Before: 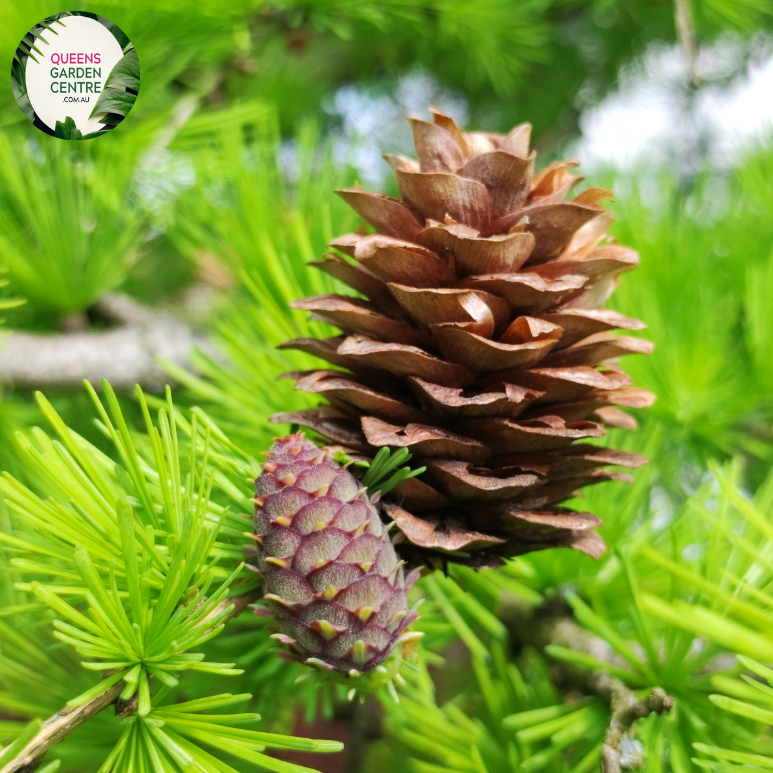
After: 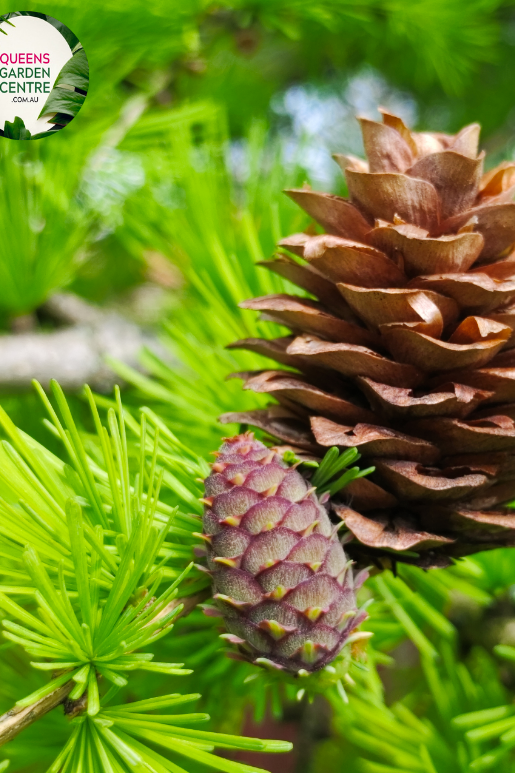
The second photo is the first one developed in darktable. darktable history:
crop and rotate: left 6.617%, right 26.717%
color balance rgb: shadows fall-off 101%, linear chroma grading › mid-tones 7.63%, perceptual saturation grading › mid-tones 11.68%, mask middle-gray fulcrum 22.45%, global vibrance 10.11%, saturation formula JzAzBz (2021)
